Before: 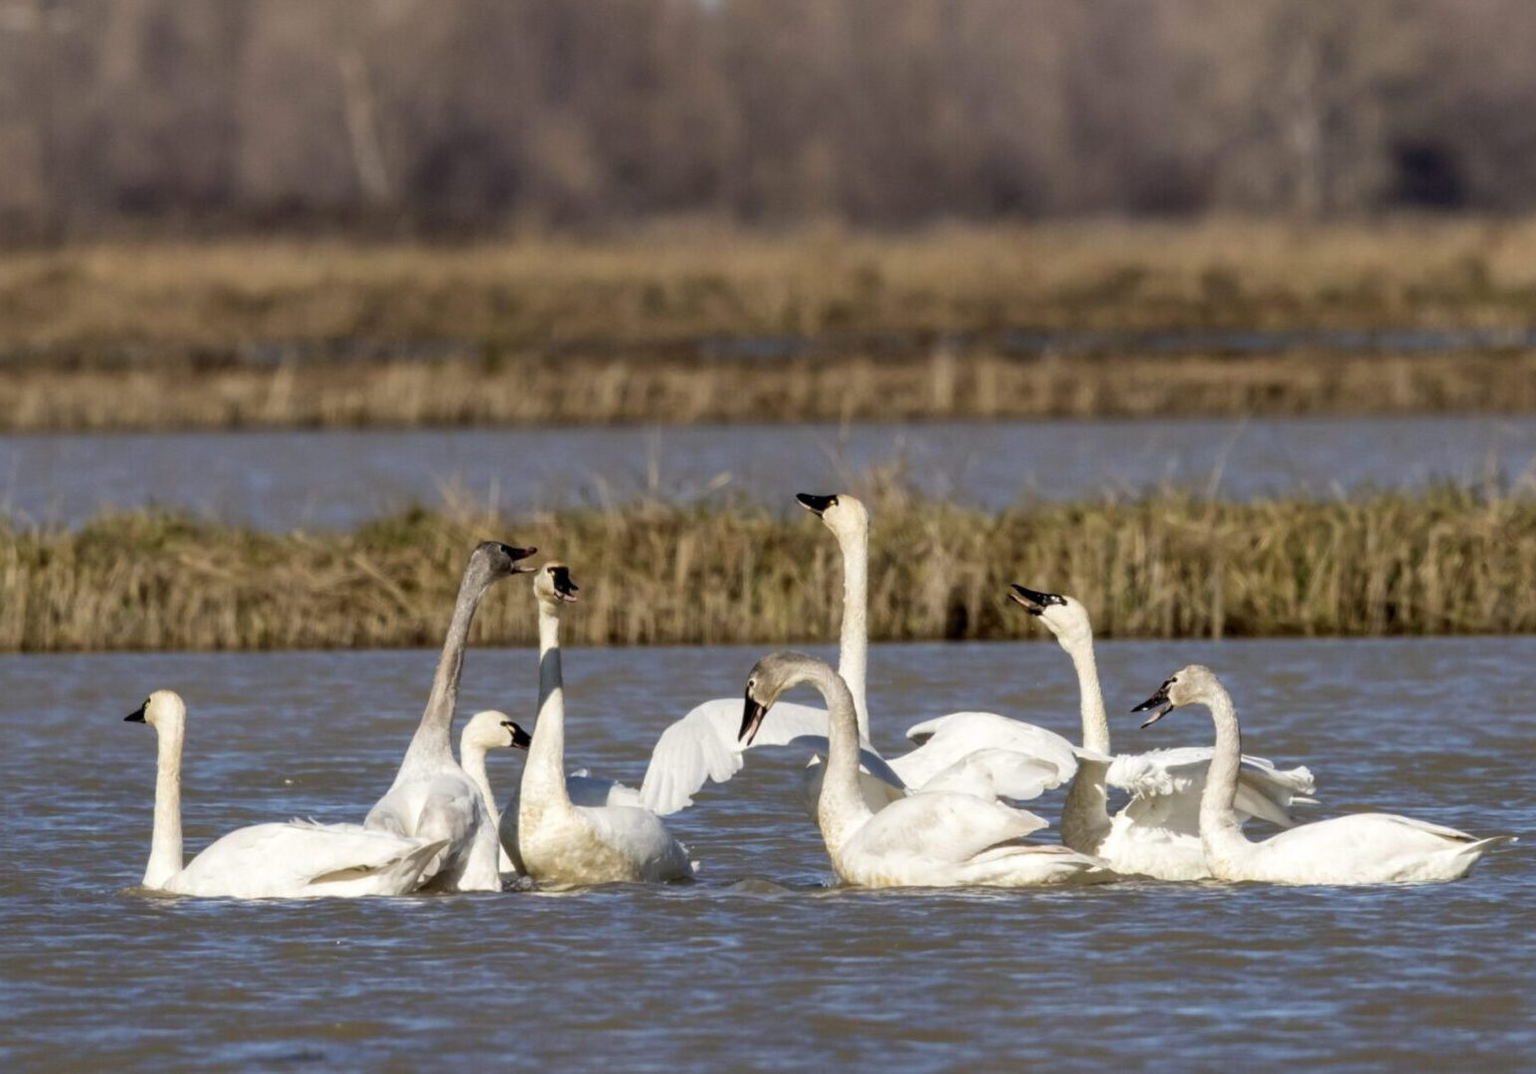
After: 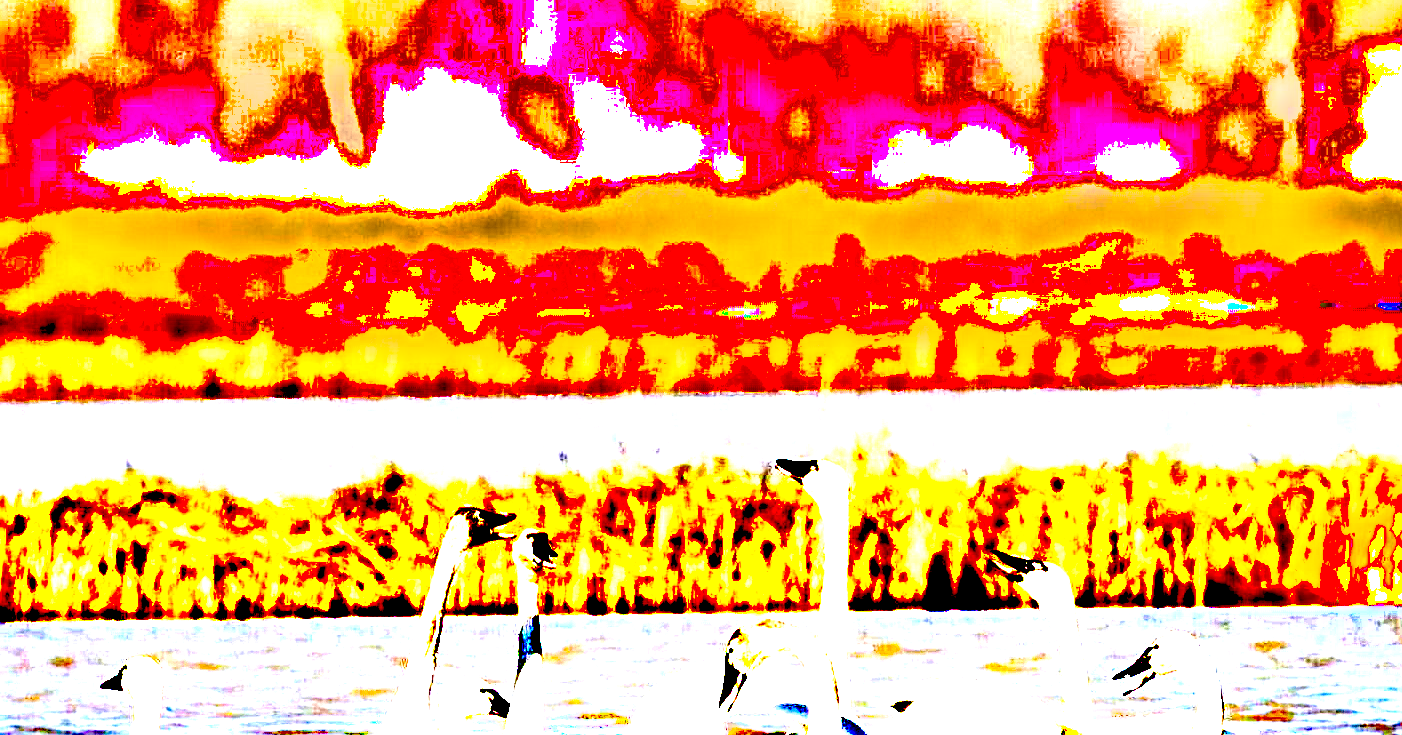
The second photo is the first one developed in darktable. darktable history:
shadows and highlights: shadows -22.63, highlights 44.9, soften with gaussian
sharpen: on, module defaults
crop: left 1.561%, top 3.447%, right 7.575%, bottom 28.484%
exposure: black level correction 0.1, exposure 2.94 EV, compensate highlight preservation false
